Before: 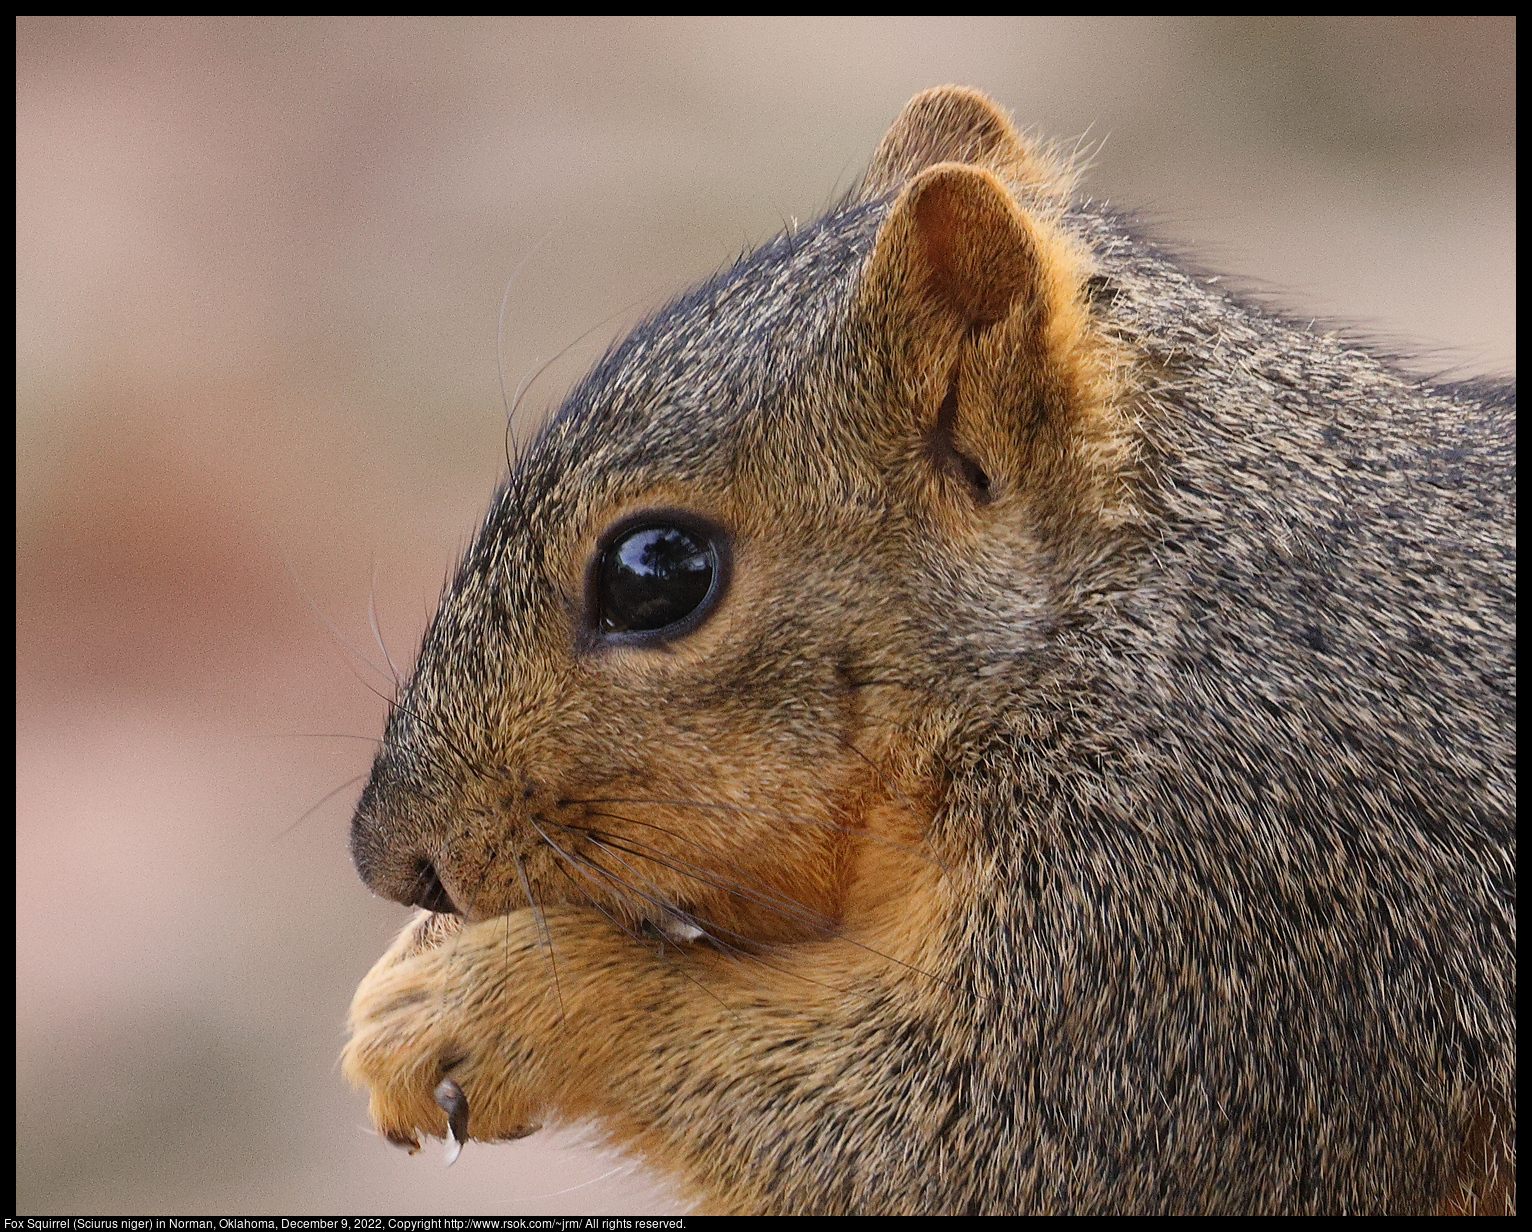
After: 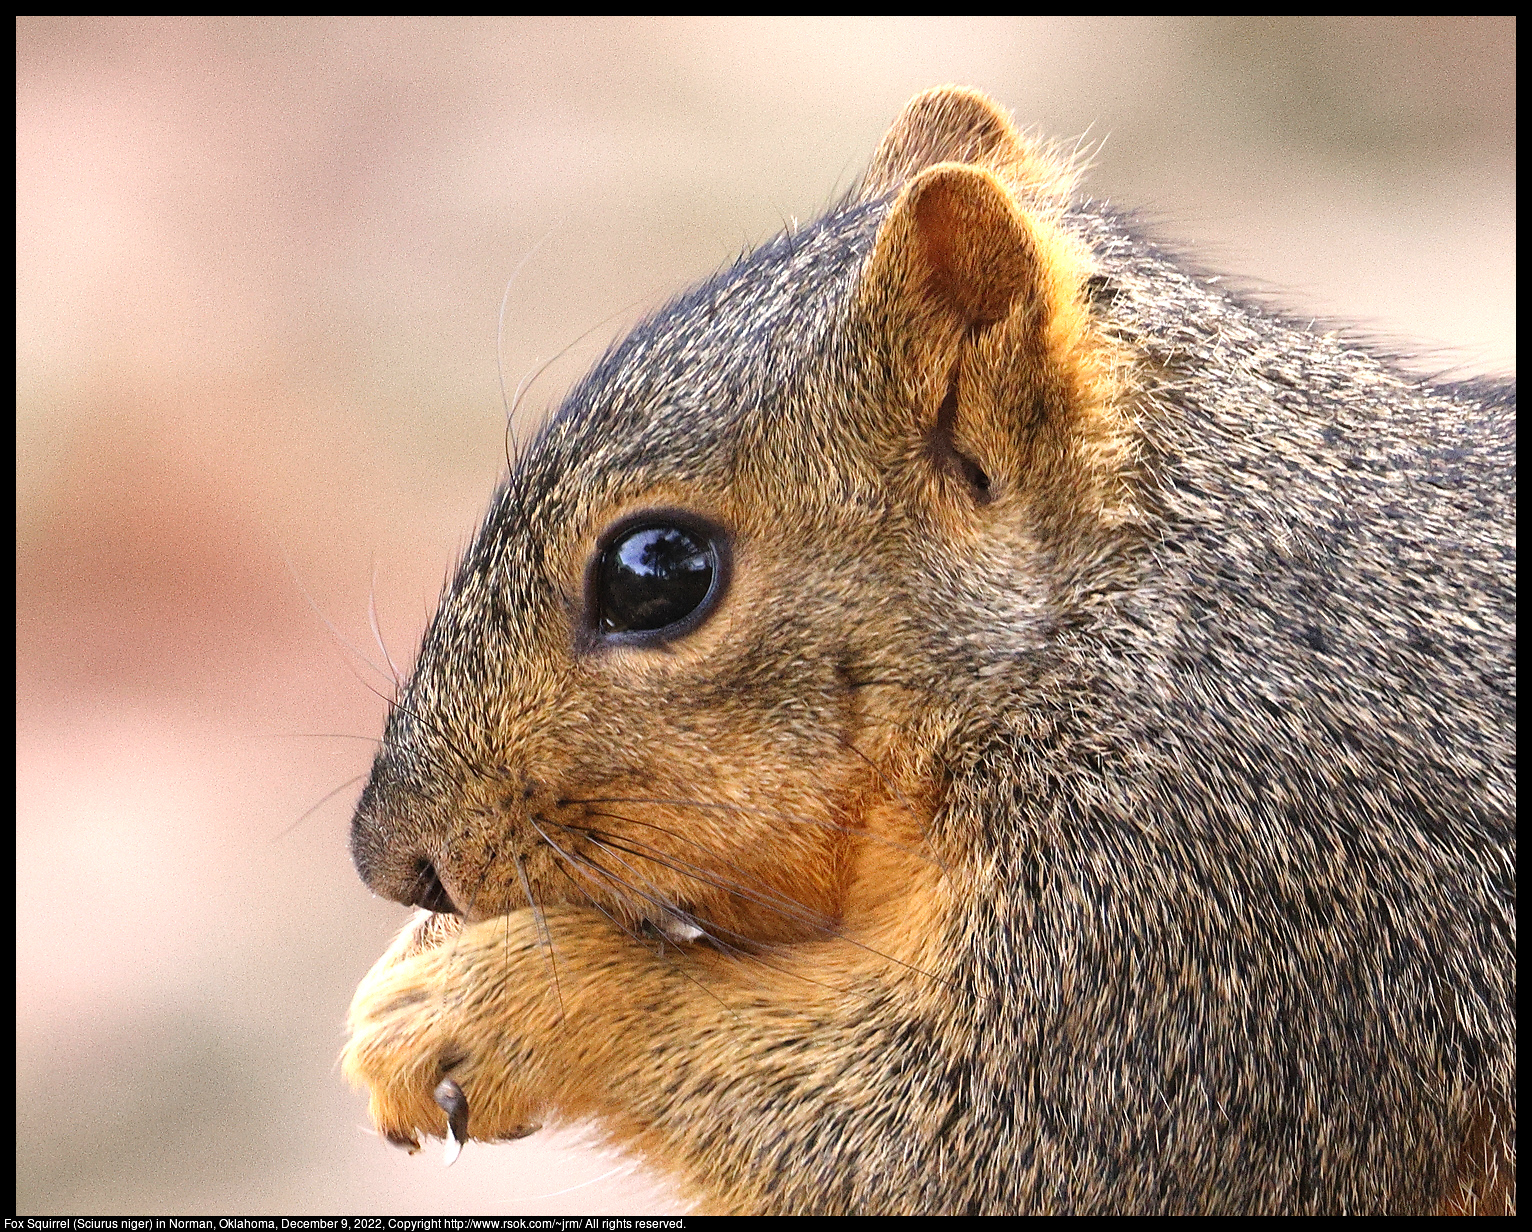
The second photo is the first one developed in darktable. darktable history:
levels: levels [0, 0.394, 0.787]
